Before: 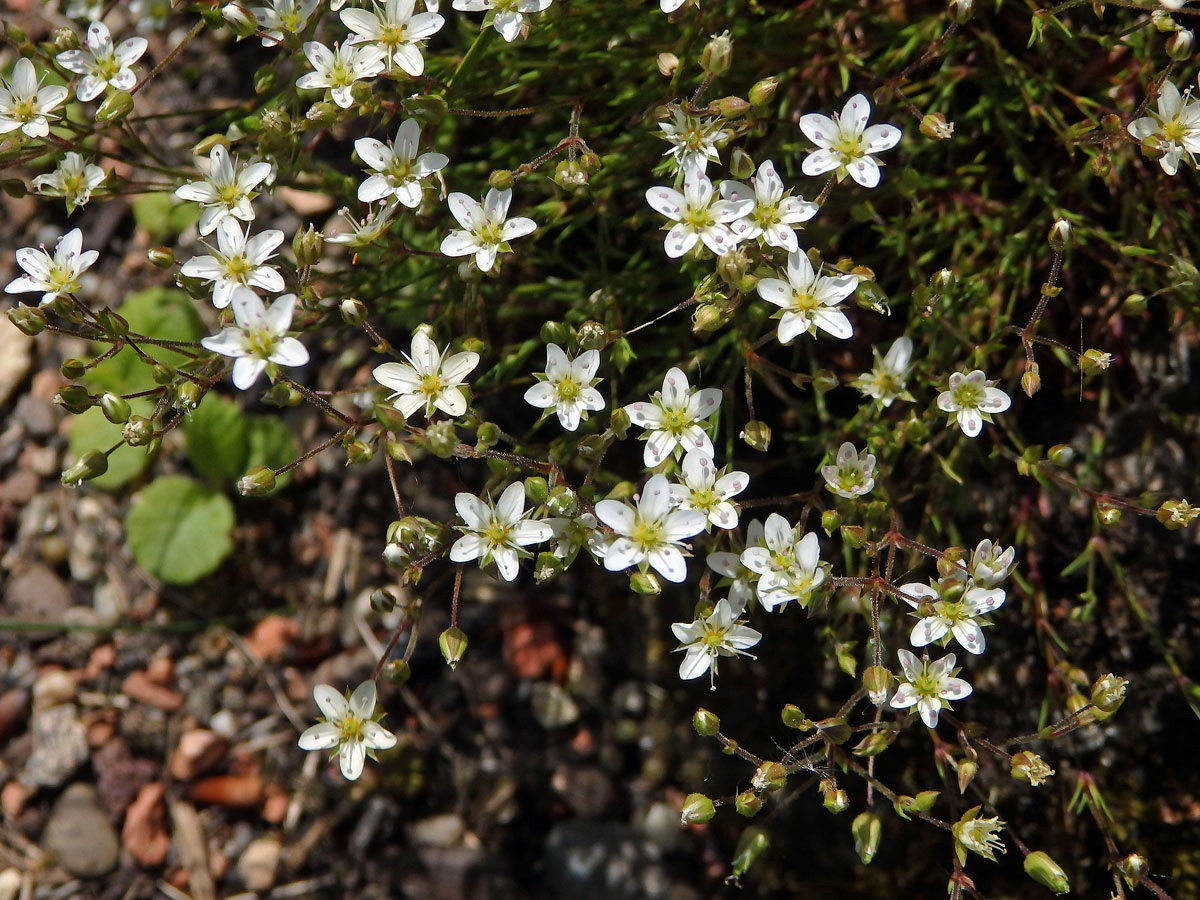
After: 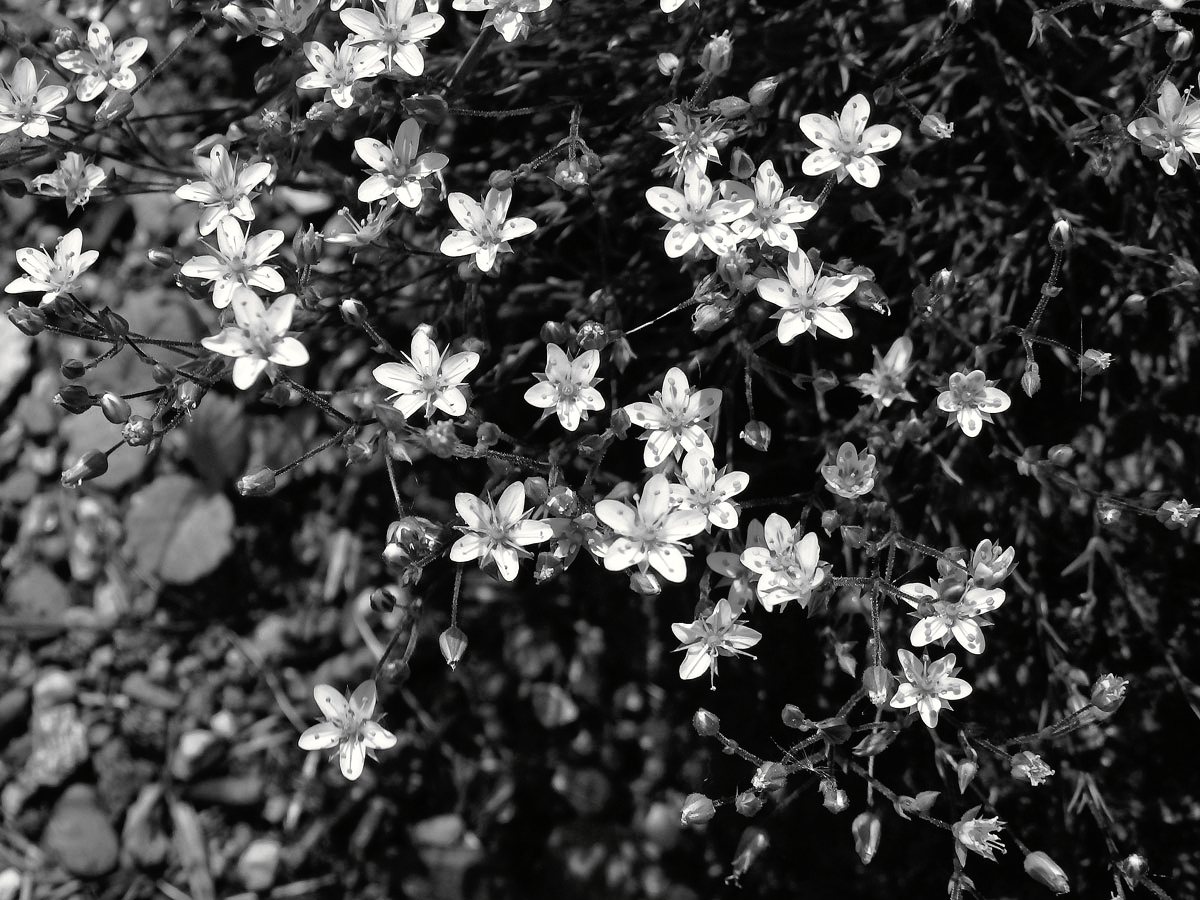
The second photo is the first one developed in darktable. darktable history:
tone curve: curves: ch0 [(0, 0) (0.003, 0.005) (0.011, 0.008) (0.025, 0.014) (0.044, 0.021) (0.069, 0.027) (0.1, 0.041) (0.136, 0.083) (0.177, 0.138) (0.224, 0.197) (0.277, 0.259) (0.335, 0.331) (0.399, 0.399) (0.468, 0.476) (0.543, 0.547) (0.623, 0.635) (0.709, 0.753) (0.801, 0.847) (0.898, 0.94) (1, 1)], preserve colors none
color look up table: target L [90.94, 93.05, 100.32, 89.53, 65.99, 62.72, 66.24, 42.78, 46.84, 43.46, 34.88, 22.92, 3.967, 201, 74.78, 75.52, 71.96, 61.7, 59.02, 51.62, 34.88, 51.22, 39.07, 23.52, 16.59, 22.92, 100, 79.52, 80.24, 80.6, 68.49, 59.02, 59.92, 56.71, 48.44, 58.64, 37.12, 43.73, 32.75, 37.12, 25.32, 3.321, 5.464, 90.24, 75.15, 62.08, 64.74, 50.83, 29.73], target a [-0.002, -0.1, 0.001, -0.001, 0.001, 0.001, 0.001, 0, 0, 0.001, 0, 0.001, 0 ×4, 0.001, 0.001, 0 ×7, 0.001, -0.471, 0 ×5, 0.001, 0, 0, 0, 0.001, 0.001, 0, 0.001, 0, 0, -0.109, -0.001, 0, 0, 0.001, 0, 0], target b [0.024, 1.233, -0.003, 0.023, -0.006, -0.006, -0.006, 0, 0, -0.004, 0, -0.003, 0, -0.001, 0.001, 0.001, -0.006, -0.005, 0 ×5, -0.003, -0.001, -0.003, 5.992, 0.001, 0.001, 0.001, 0, 0, -0.006, 0, 0, 0, -0.004, -0.004, 0, -0.004, -0.003, 0, 1.351, 0.001, 0.001, 0, -0.005, 0, -0.001], num patches 49
